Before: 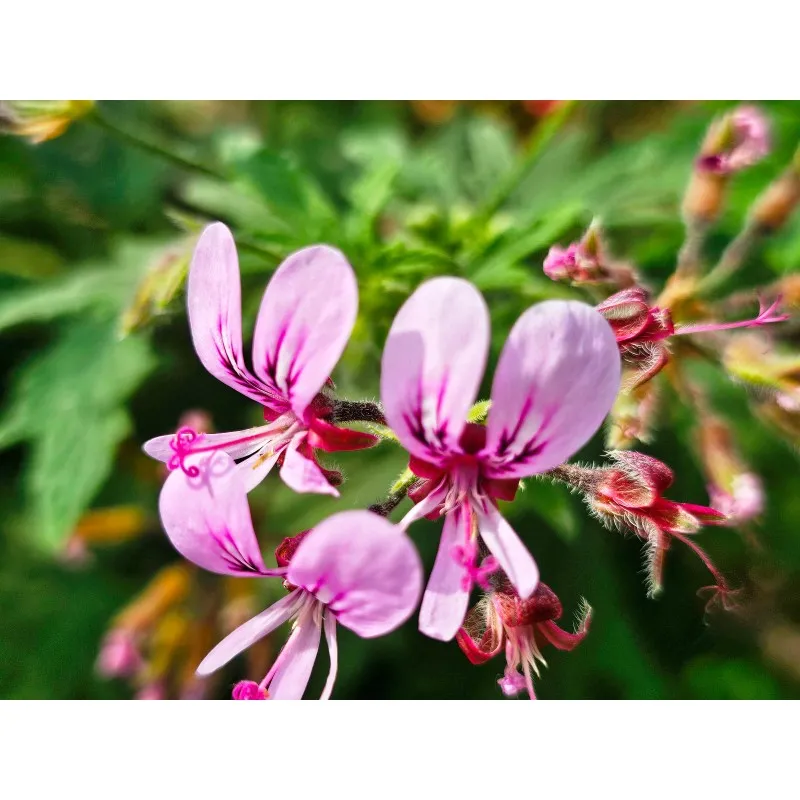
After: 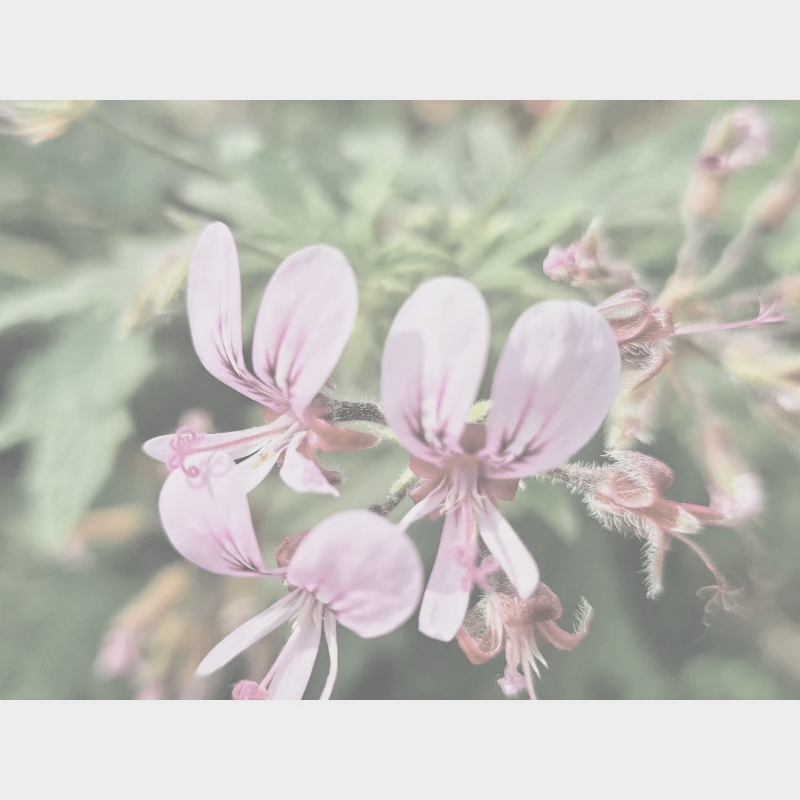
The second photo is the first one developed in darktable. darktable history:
contrast brightness saturation: contrast -0.3, brightness 0.735, saturation -0.776
